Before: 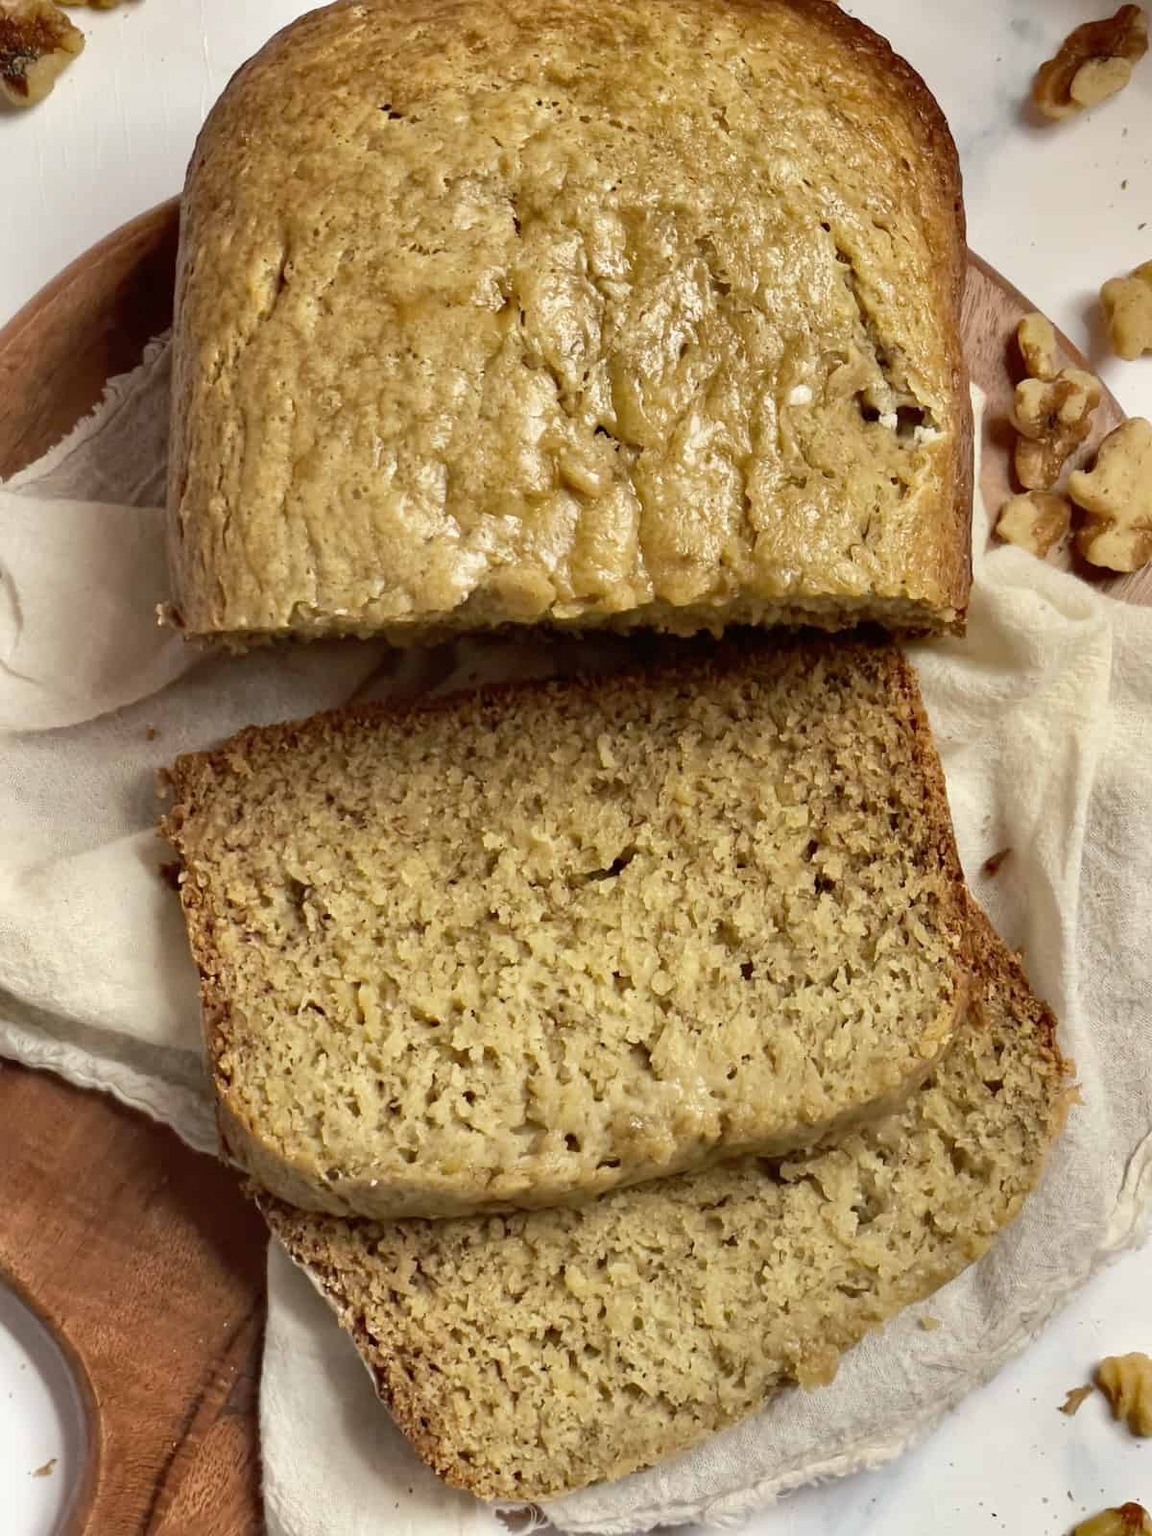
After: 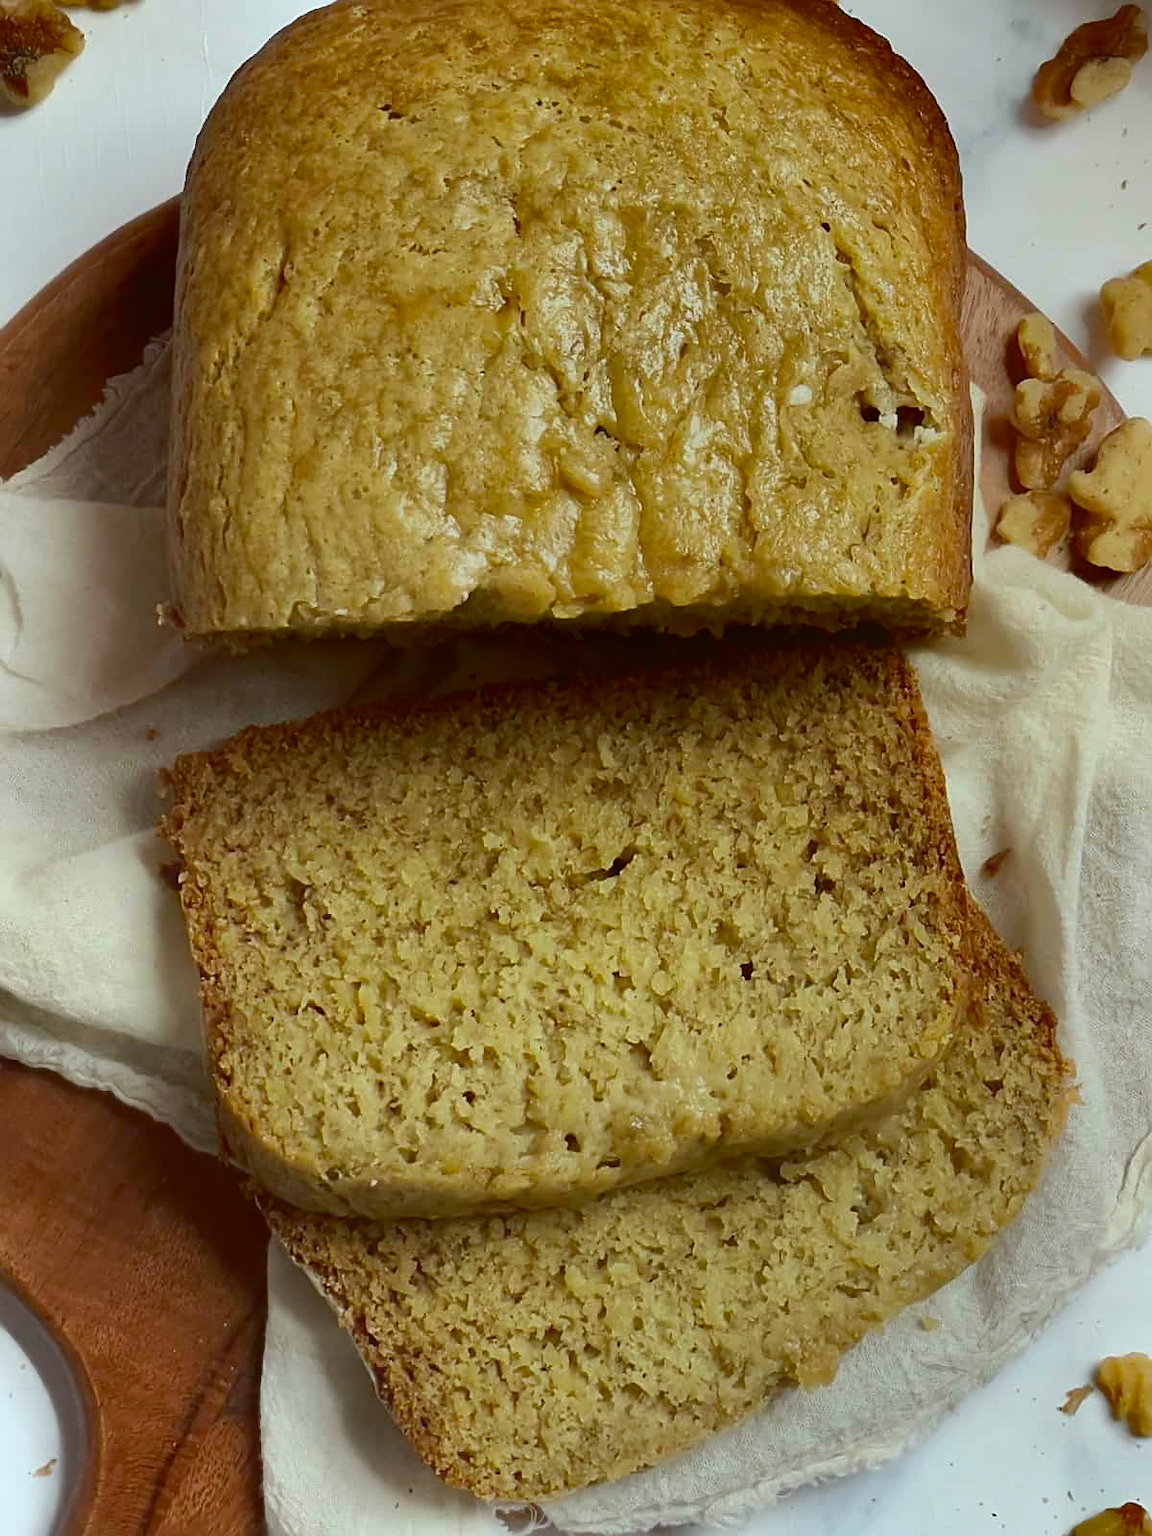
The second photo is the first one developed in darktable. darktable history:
contrast equalizer: octaves 7, y [[0.6 ×6], [0.55 ×6], [0 ×6], [0 ×6], [0 ×6]], mix -1
white balance: red 0.925, blue 1.046
contrast brightness saturation: contrast 0.07, brightness -0.14, saturation 0.11
sharpen: on, module defaults
